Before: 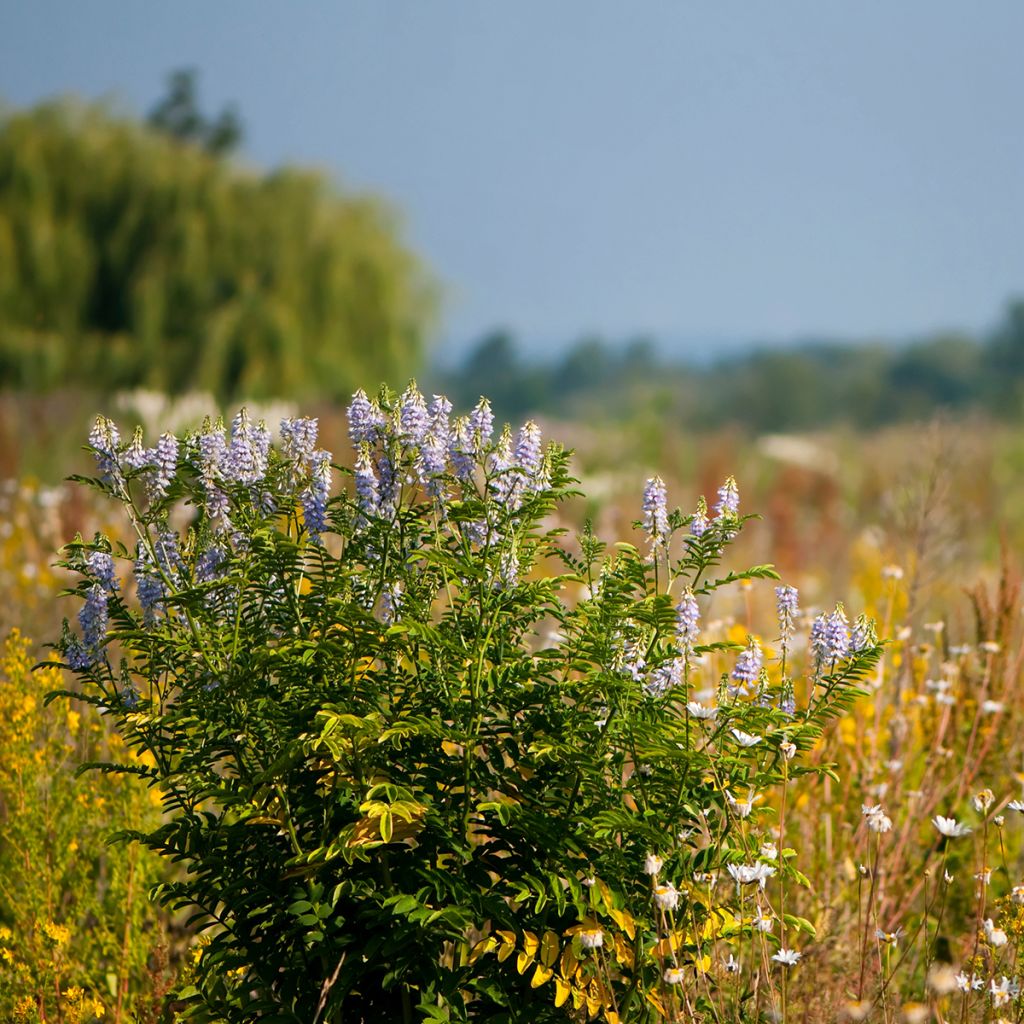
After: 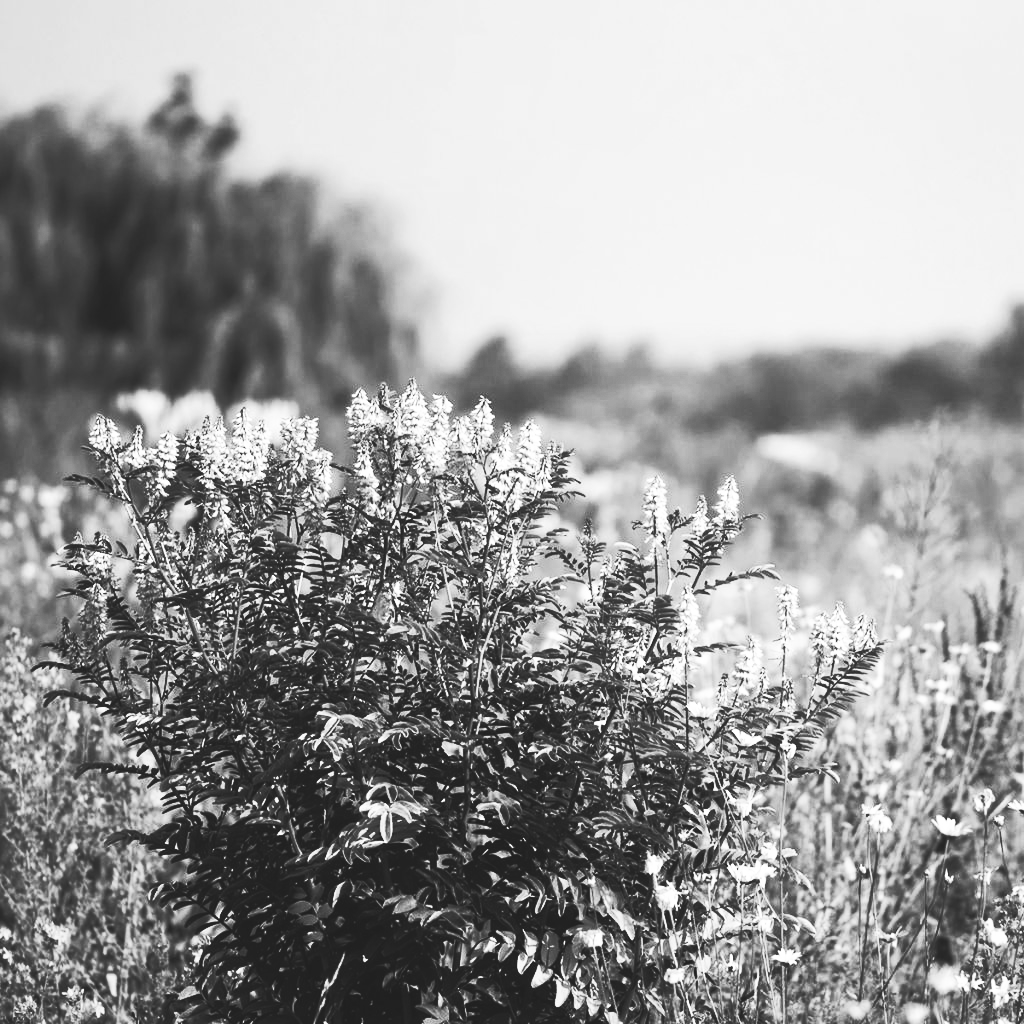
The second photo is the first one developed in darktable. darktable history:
color calibration: output gray [0.23, 0.37, 0.4, 0], gray › normalize channels true, illuminant same as pipeline (D50), adaptation XYZ, x 0.346, y 0.359, gamut compression 0
base curve: curves: ch0 [(0, 0.015) (0.085, 0.116) (0.134, 0.298) (0.19, 0.545) (0.296, 0.764) (0.599, 0.982) (1, 1)], preserve colors none
